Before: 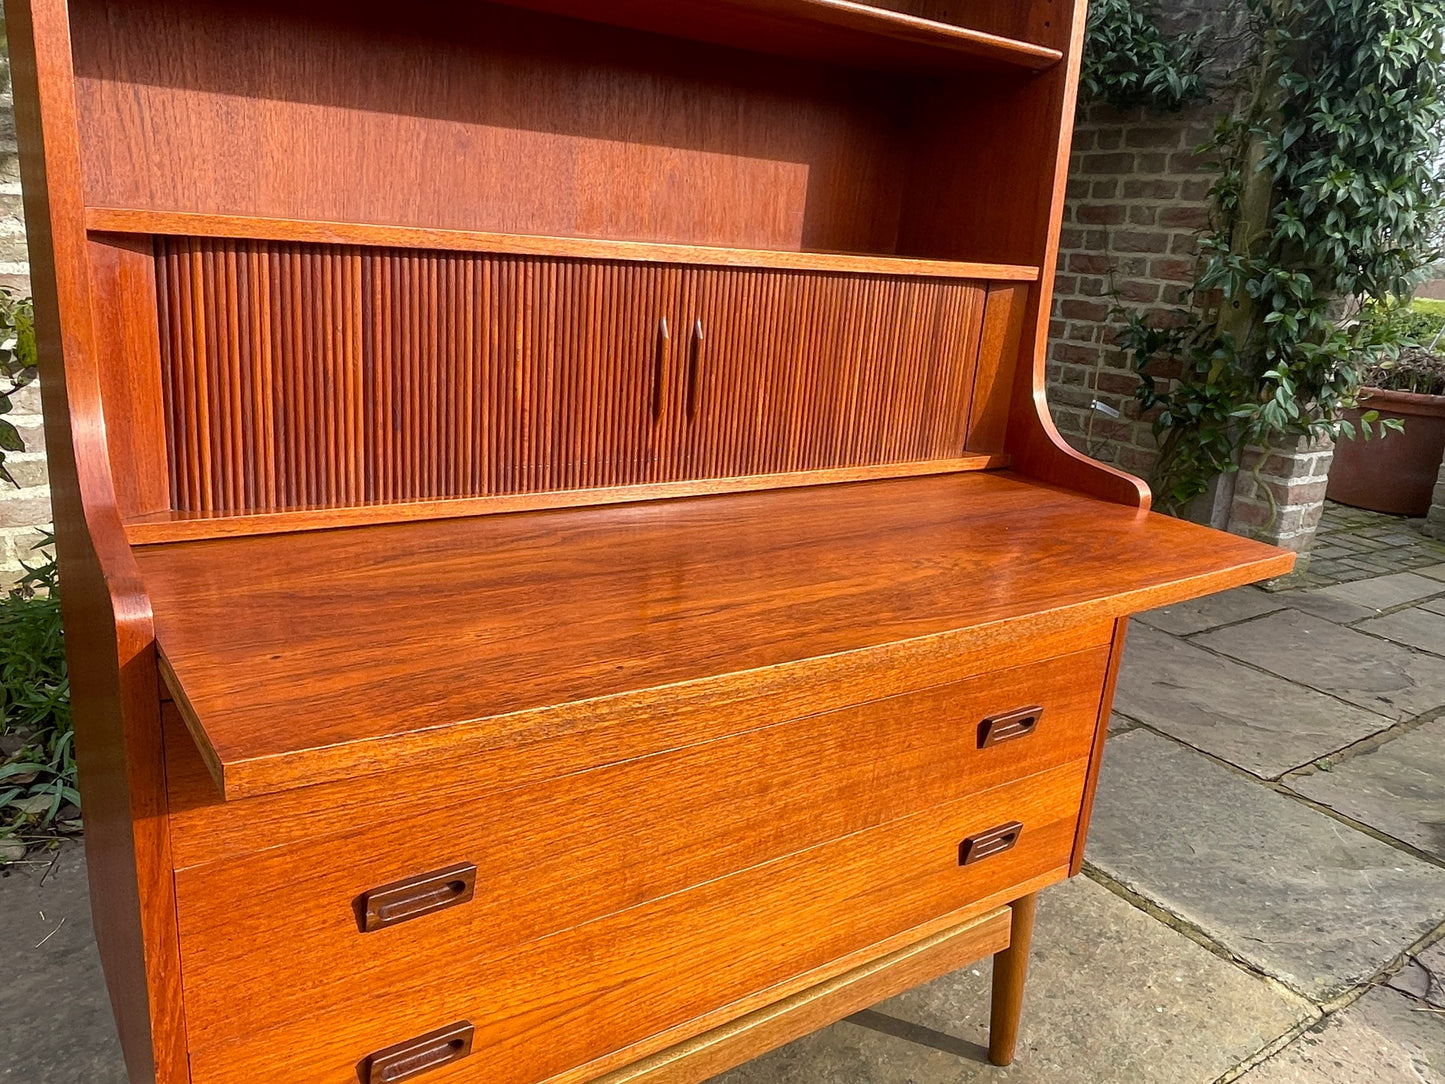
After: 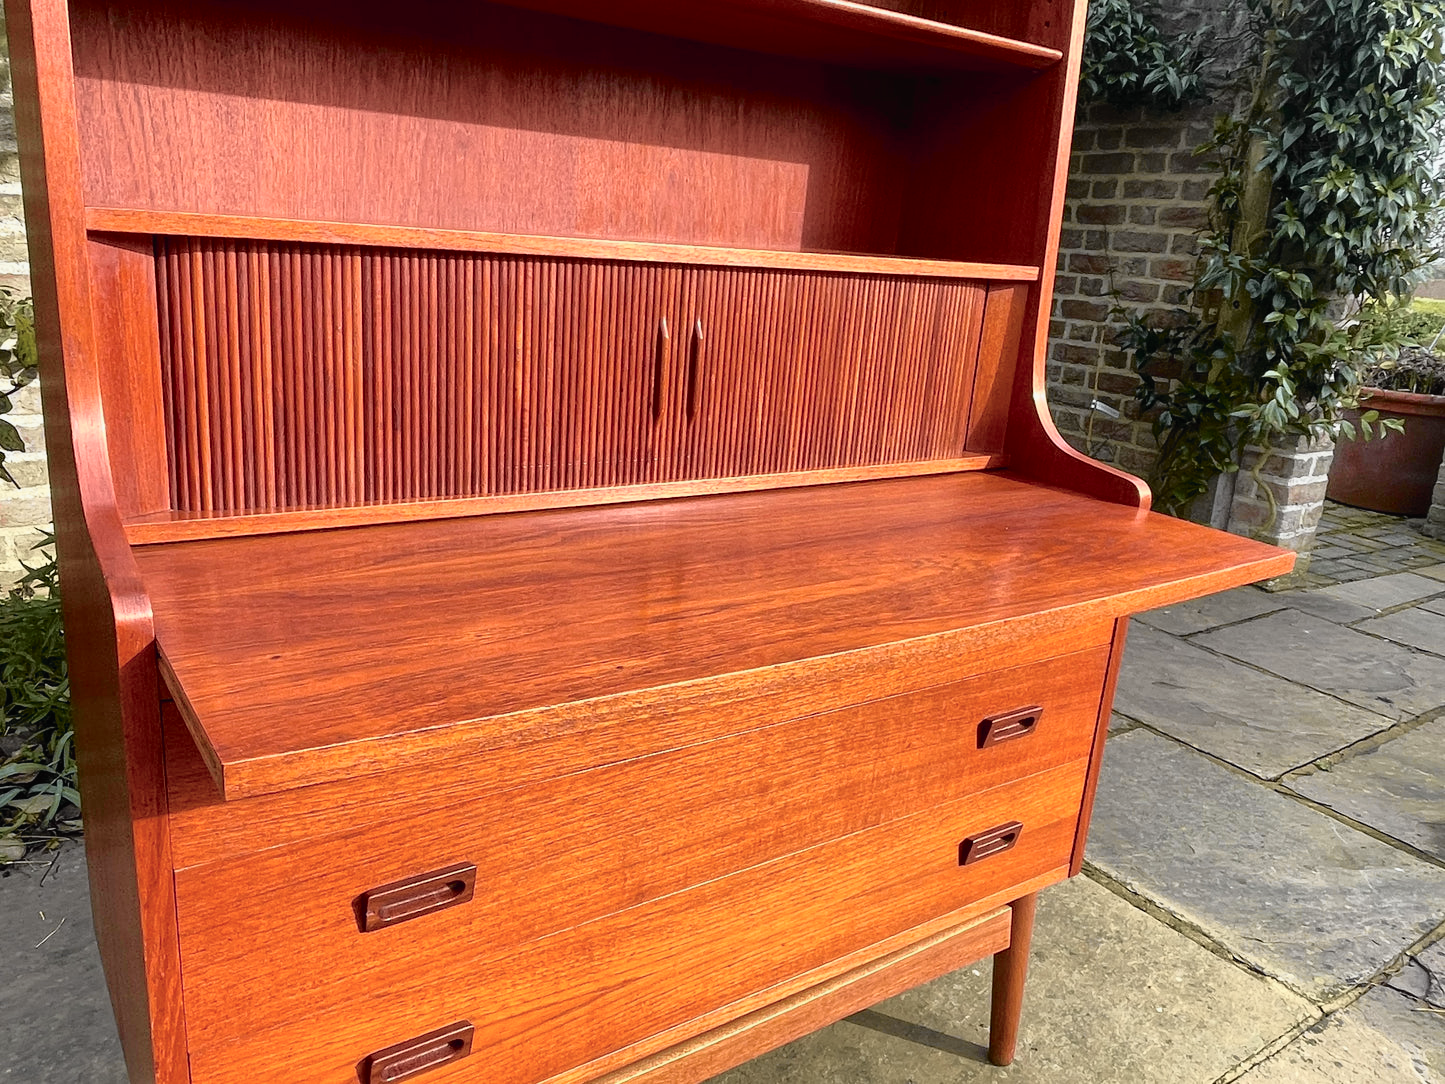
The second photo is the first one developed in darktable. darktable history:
tone curve: curves: ch0 [(0, 0.009) (0.105, 0.08) (0.195, 0.18) (0.283, 0.316) (0.384, 0.434) (0.485, 0.531) (0.638, 0.69) (0.81, 0.872) (1, 0.977)]; ch1 [(0, 0) (0.161, 0.092) (0.35, 0.33) (0.379, 0.401) (0.456, 0.469) (0.502, 0.5) (0.525, 0.514) (0.586, 0.617) (0.635, 0.655) (1, 1)]; ch2 [(0, 0) (0.371, 0.362) (0.437, 0.437) (0.48, 0.49) (0.53, 0.515) (0.56, 0.571) (0.622, 0.606) (1, 1)], color space Lab, independent channels, preserve colors none
